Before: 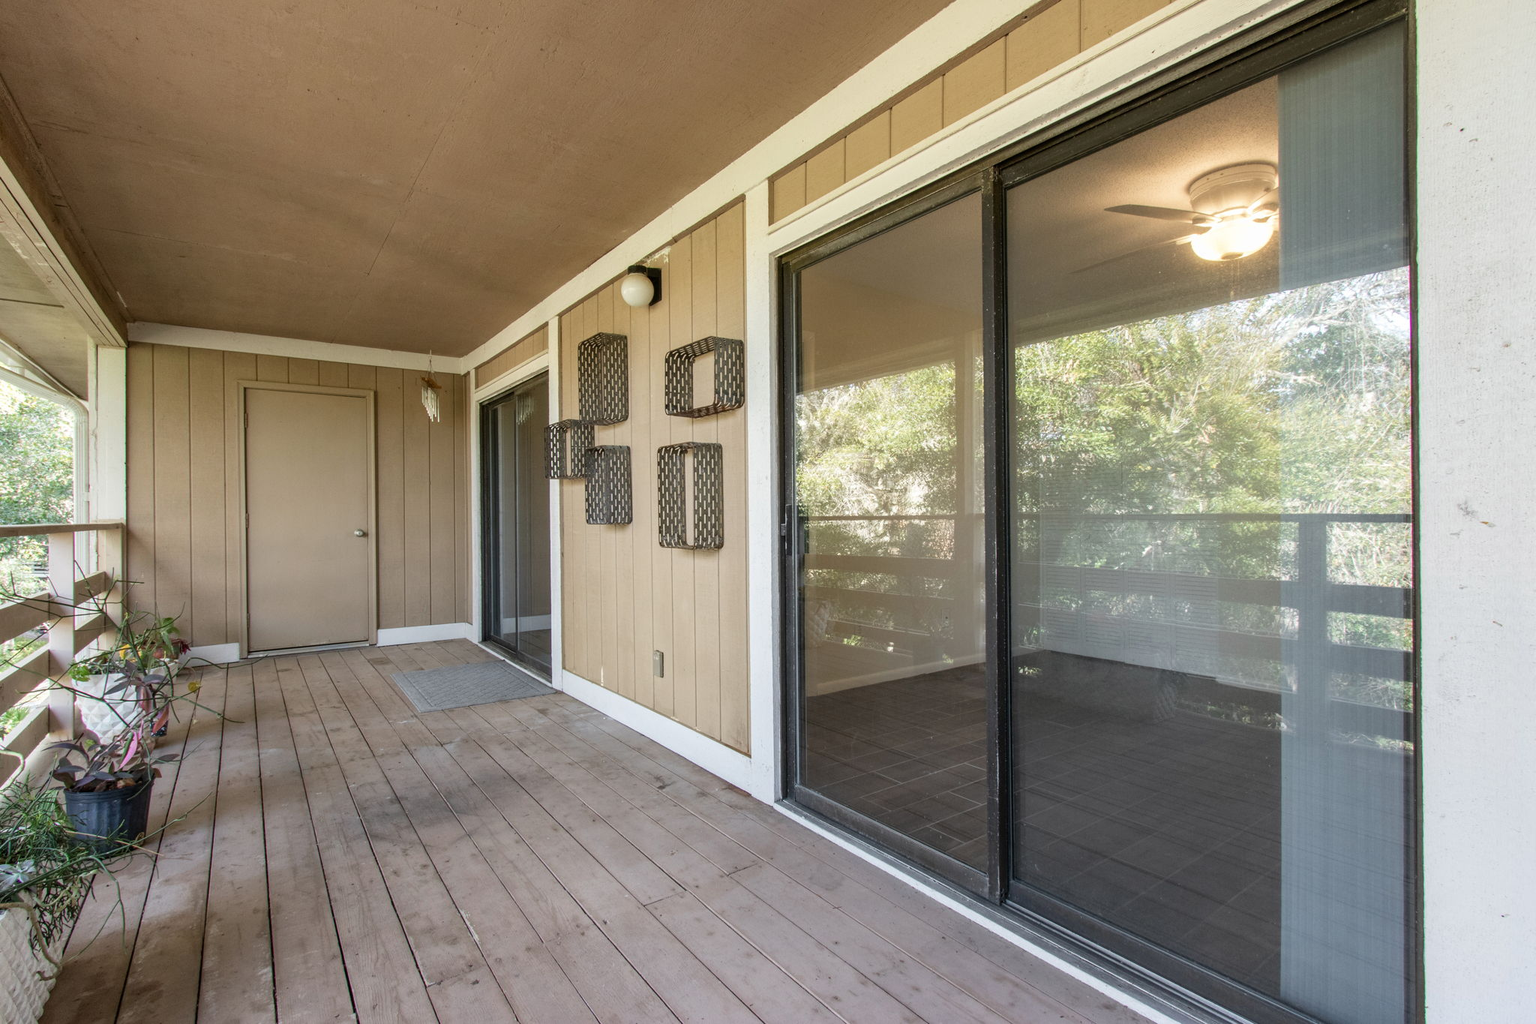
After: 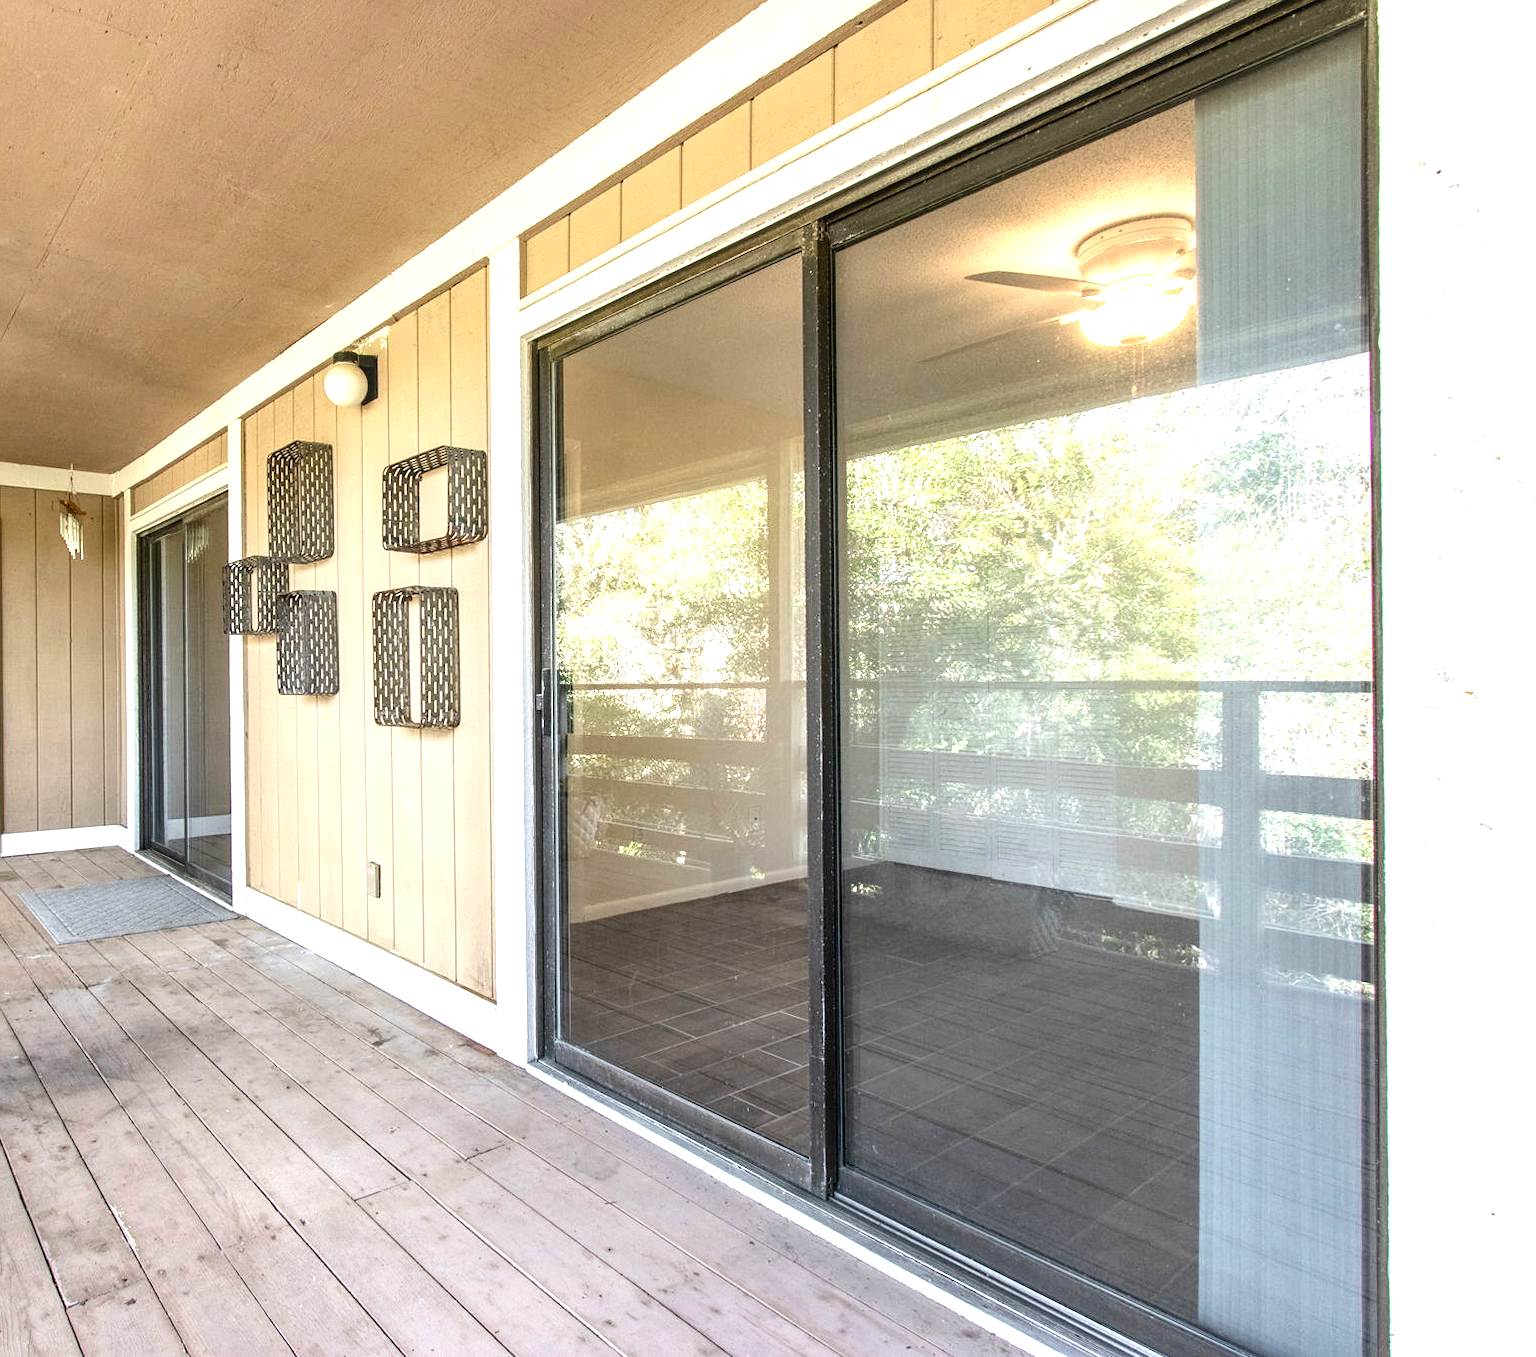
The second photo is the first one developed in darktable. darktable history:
contrast brightness saturation: contrast 0.097, brightness 0.019, saturation 0.018
crop and rotate: left 24.549%
local contrast: on, module defaults
sharpen: amount 0.202
exposure: black level correction 0, exposure 1.001 EV, compensate exposure bias true, compensate highlight preservation false
